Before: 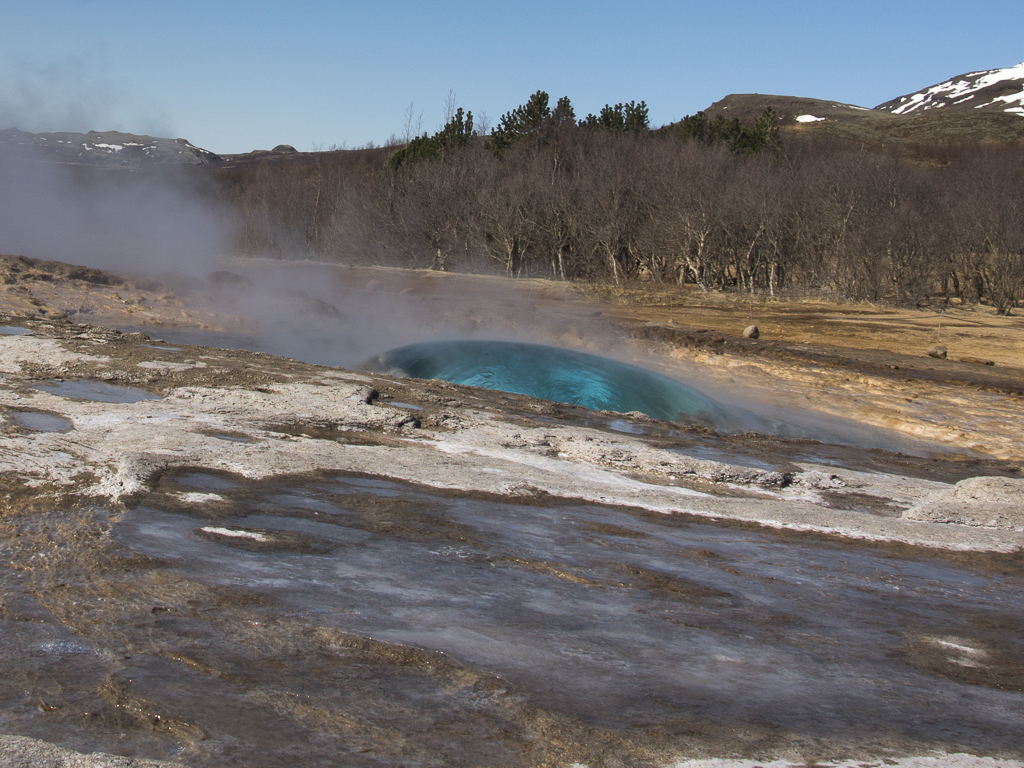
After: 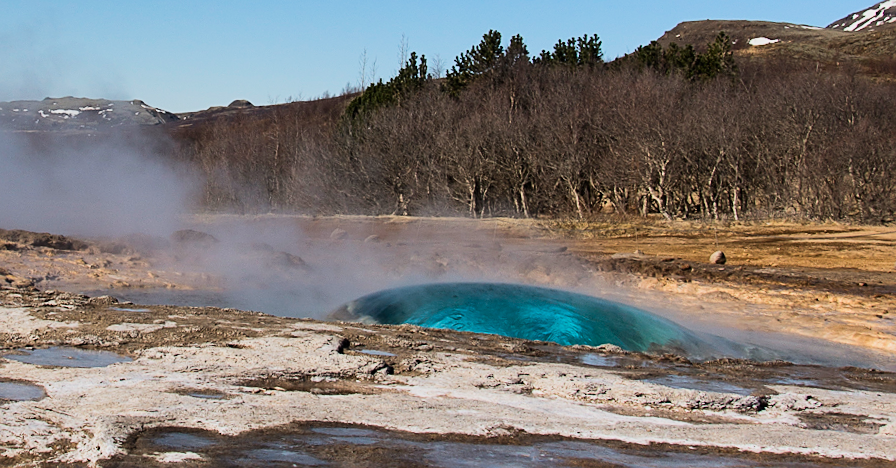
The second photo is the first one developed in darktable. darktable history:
filmic rgb: black relative exposure -7.65 EV, white relative exposure 4.56 EV, hardness 3.61
contrast brightness saturation: contrast 0.23, brightness 0.1, saturation 0.29
sharpen: on, module defaults
rotate and perspective: rotation -3.52°, crop left 0.036, crop right 0.964, crop top 0.081, crop bottom 0.919
crop: left 1.509%, top 3.452%, right 7.696%, bottom 28.452%
